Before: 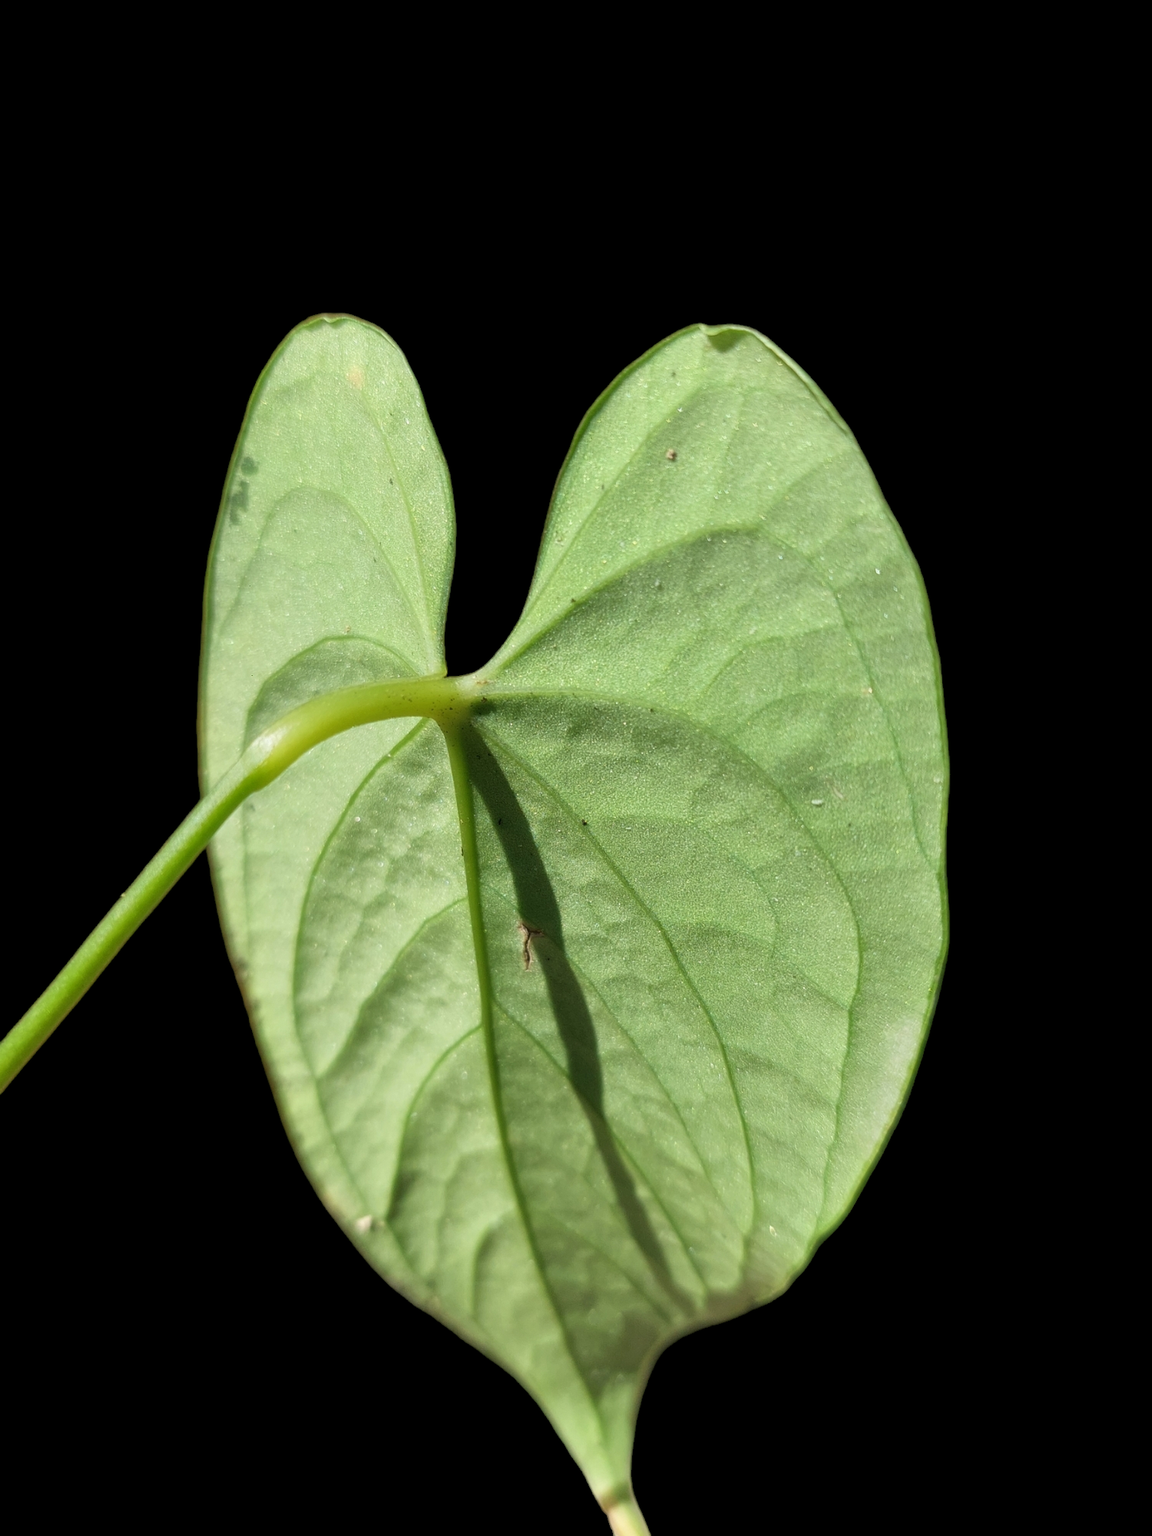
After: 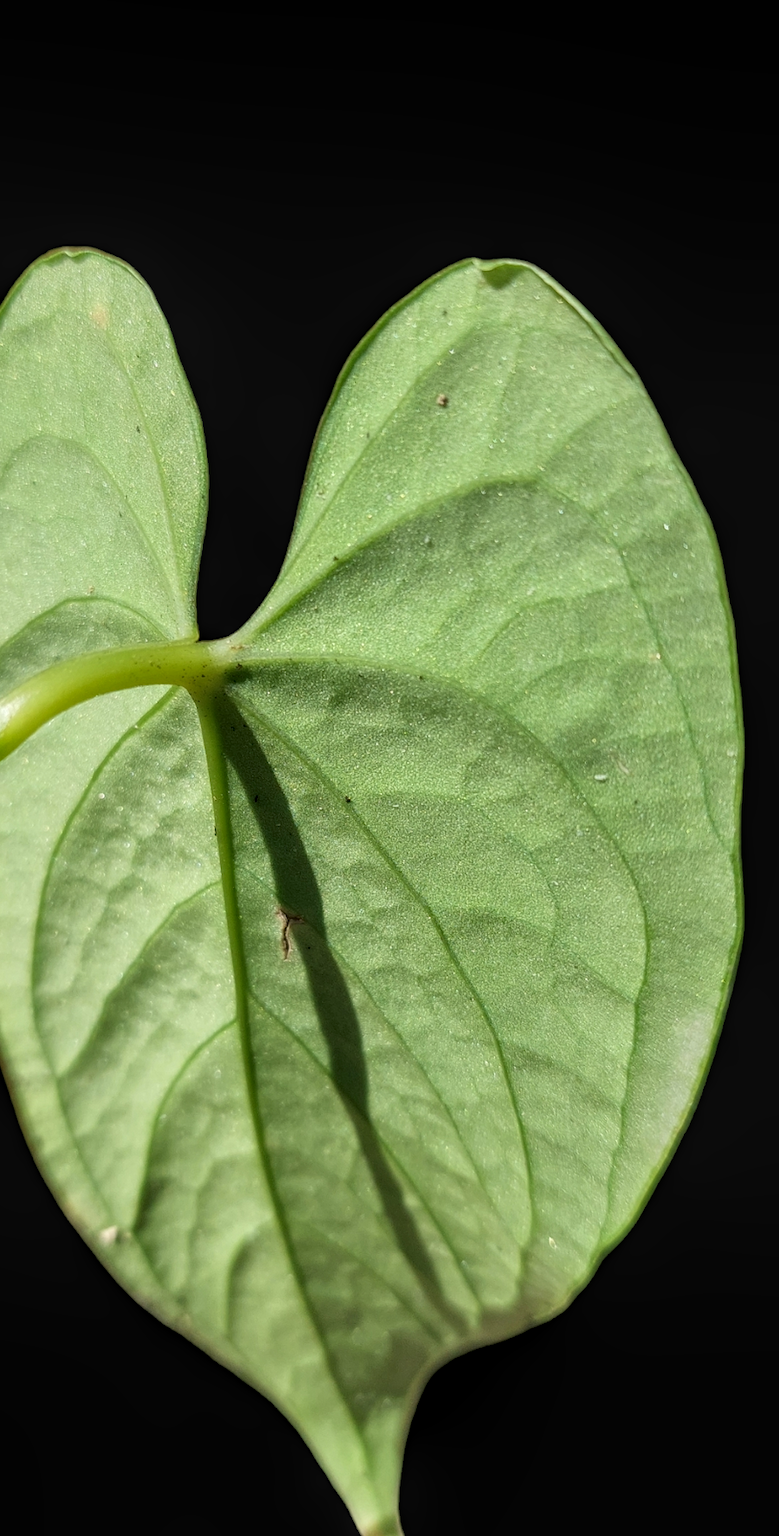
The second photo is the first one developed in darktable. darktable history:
crop and rotate: left 22.918%, top 5.629%, right 14.711%, bottom 2.247%
local contrast: on, module defaults
